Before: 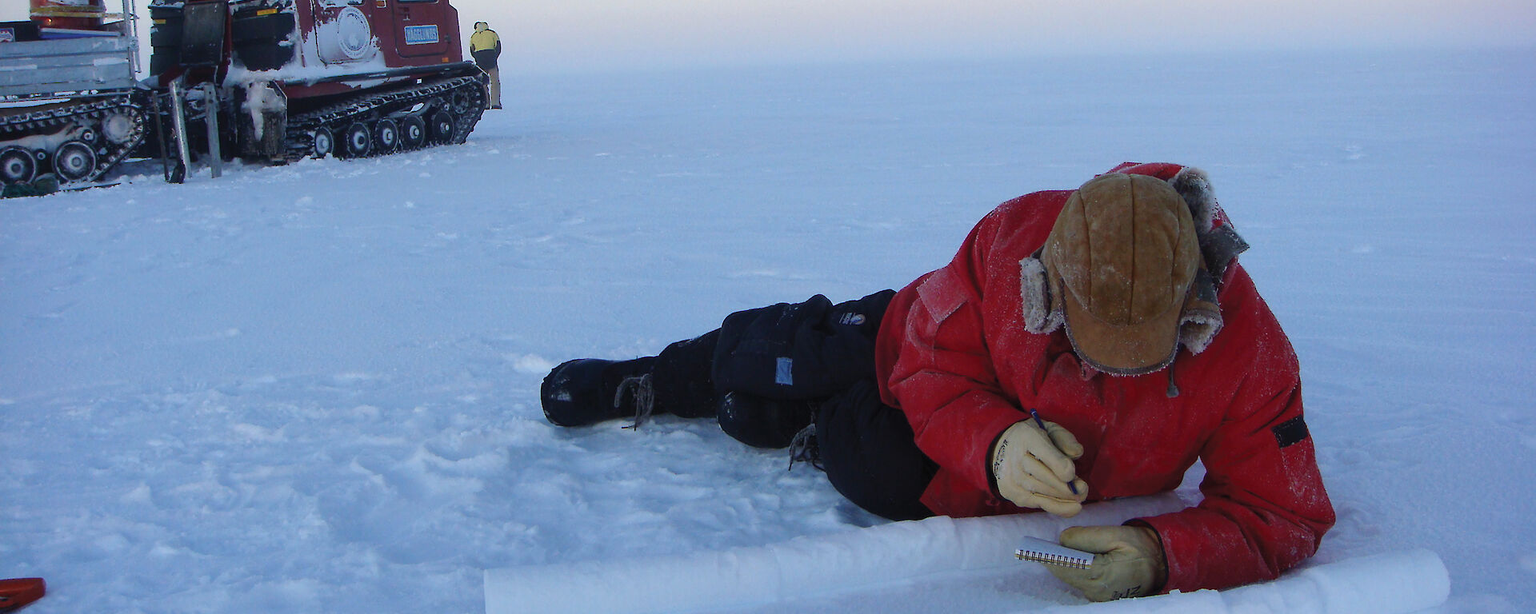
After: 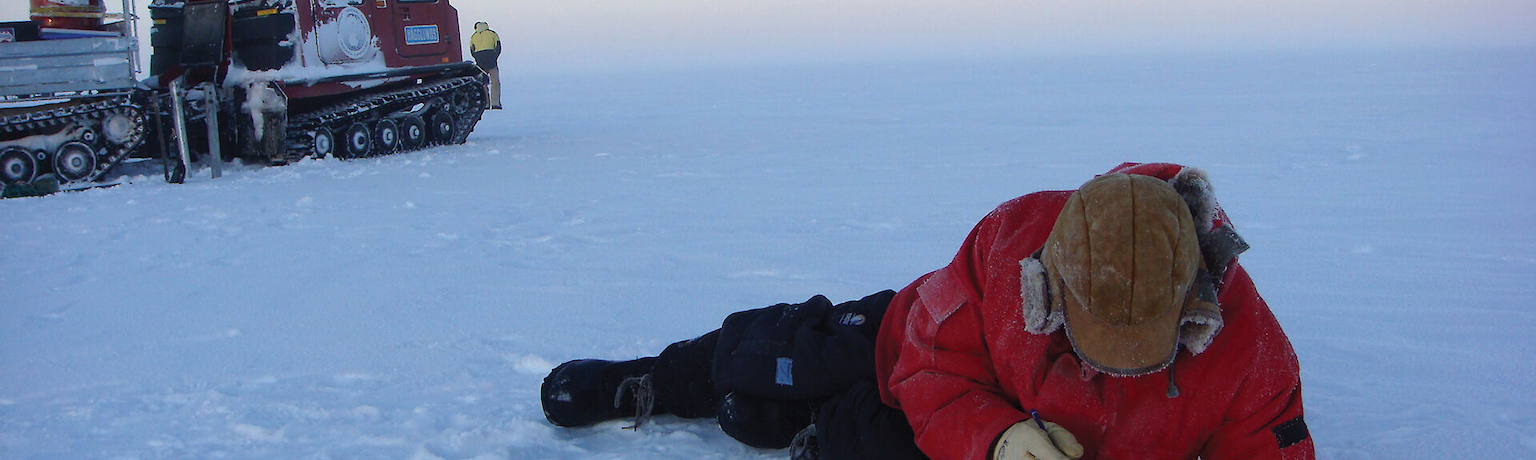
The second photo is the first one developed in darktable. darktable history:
exposure: exposure -0.04 EV, compensate exposure bias true, compensate highlight preservation false
crop: bottom 24.994%
contrast equalizer: octaves 7, y [[0.524 ×6], [0.512 ×6], [0.379 ×6], [0 ×6], [0 ×6]], mix 0.155
